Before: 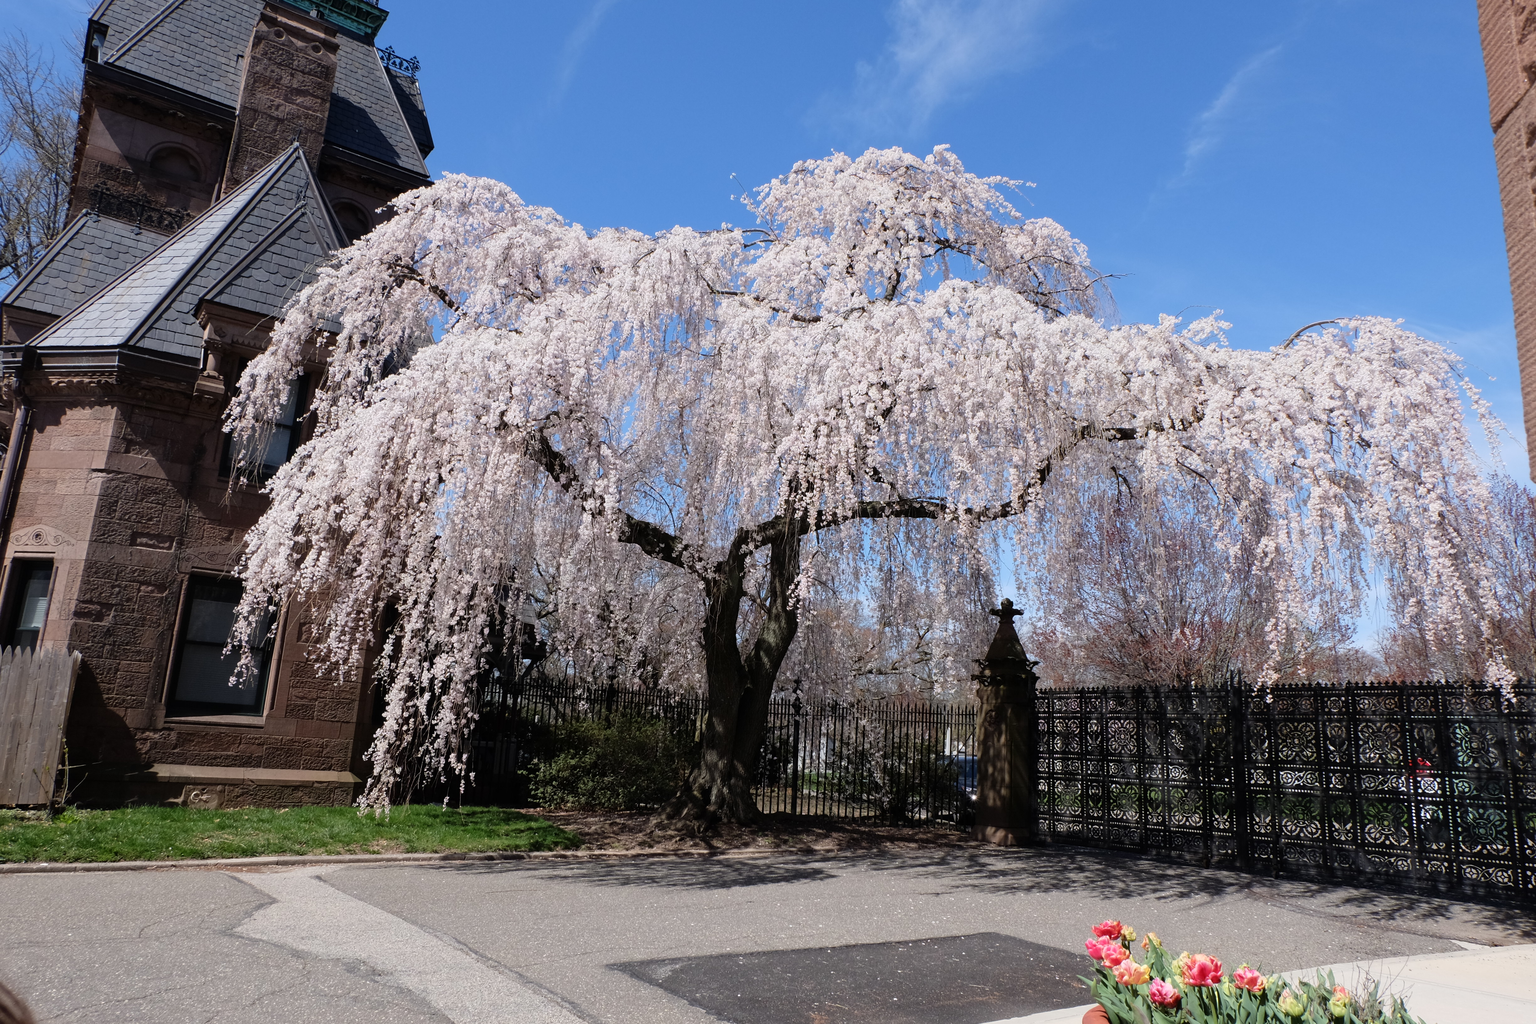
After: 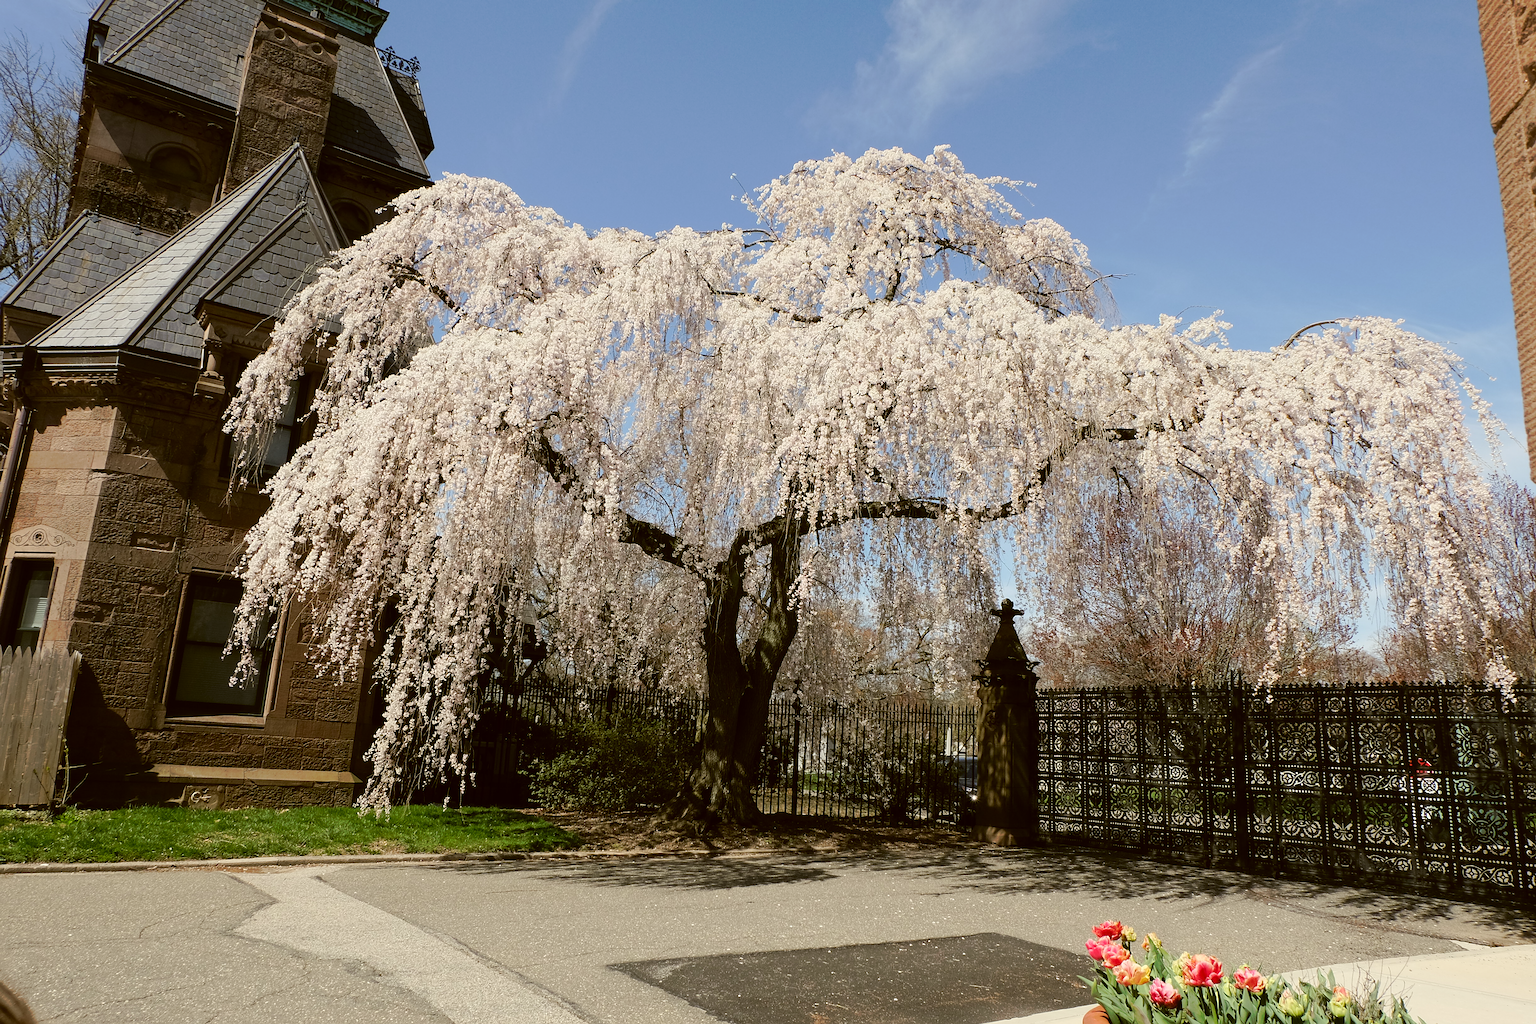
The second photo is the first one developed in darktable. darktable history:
tone curve: curves: ch0 [(0, 0) (0.003, 0.003) (0.011, 0.011) (0.025, 0.024) (0.044, 0.043) (0.069, 0.068) (0.1, 0.097) (0.136, 0.133) (0.177, 0.173) (0.224, 0.219) (0.277, 0.271) (0.335, 0.327) (0.399, 0.39) (0.468, 0.457) (0.543, 0.582) (0.623, 0.655) (0.709, 0.734) (0.801, 0.817) (0.898, 0.906) (1, 1)], preserve colors none
sharpen: on, module defaults
tone equalizer: on, module defaults
color correction: highlights a* -1.43, highlights b* 10.12, shadows a* 0.395, shadows b* 19.35
